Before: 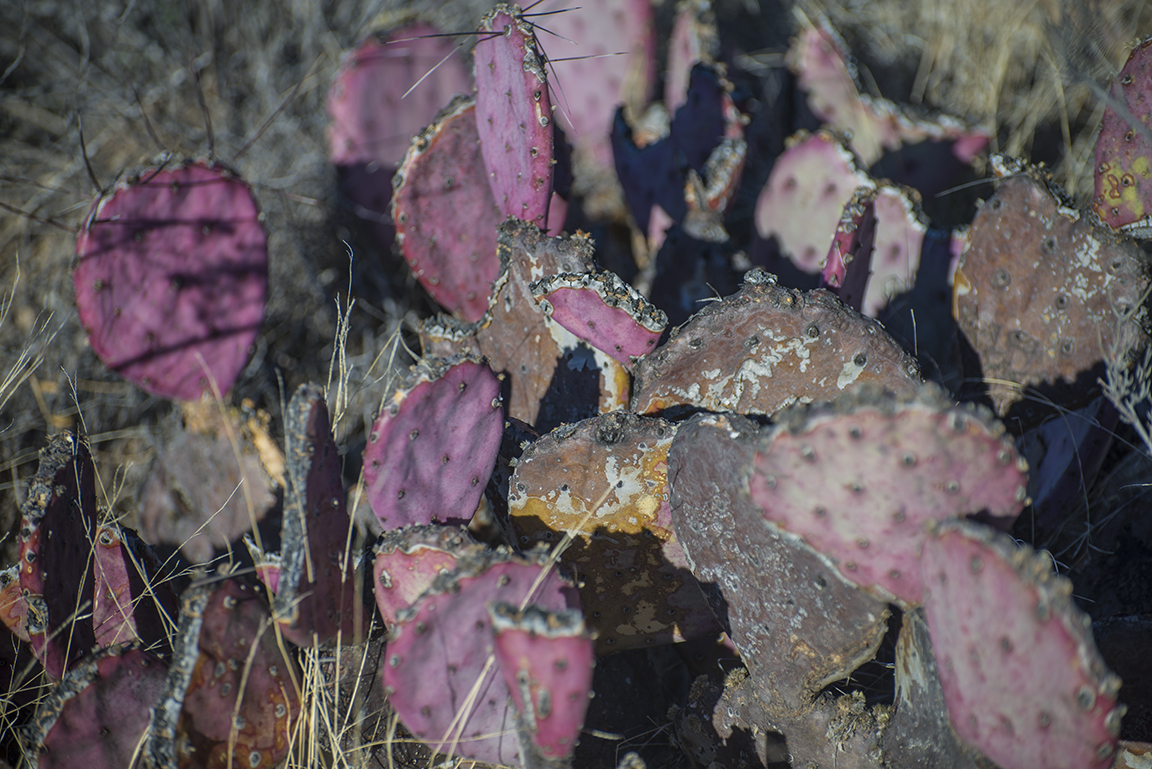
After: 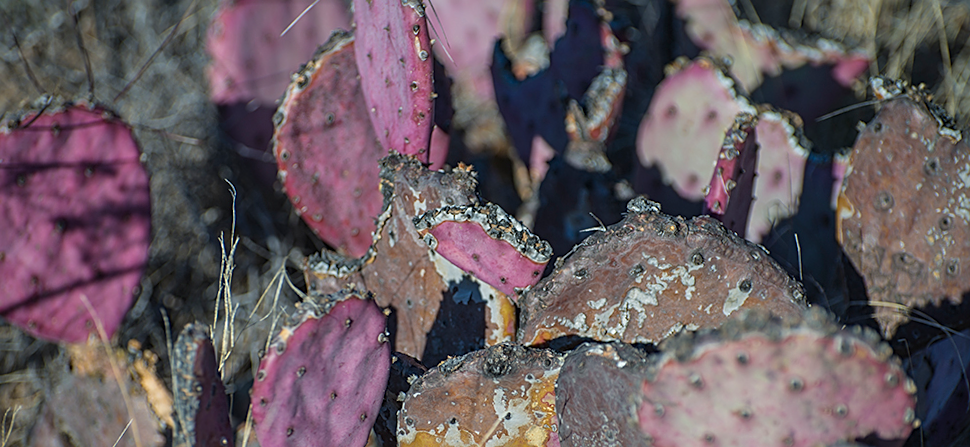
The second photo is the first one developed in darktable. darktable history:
crop and rotate: left 9.345%, top 7.22%, right 4.982%, bottom 32.331%
sharpen: on, module defaults
rotate and perspective: rotation -1.42°, crop left 0.016, crop right 0.984, crop top 0.035, crop bottom 0.965
